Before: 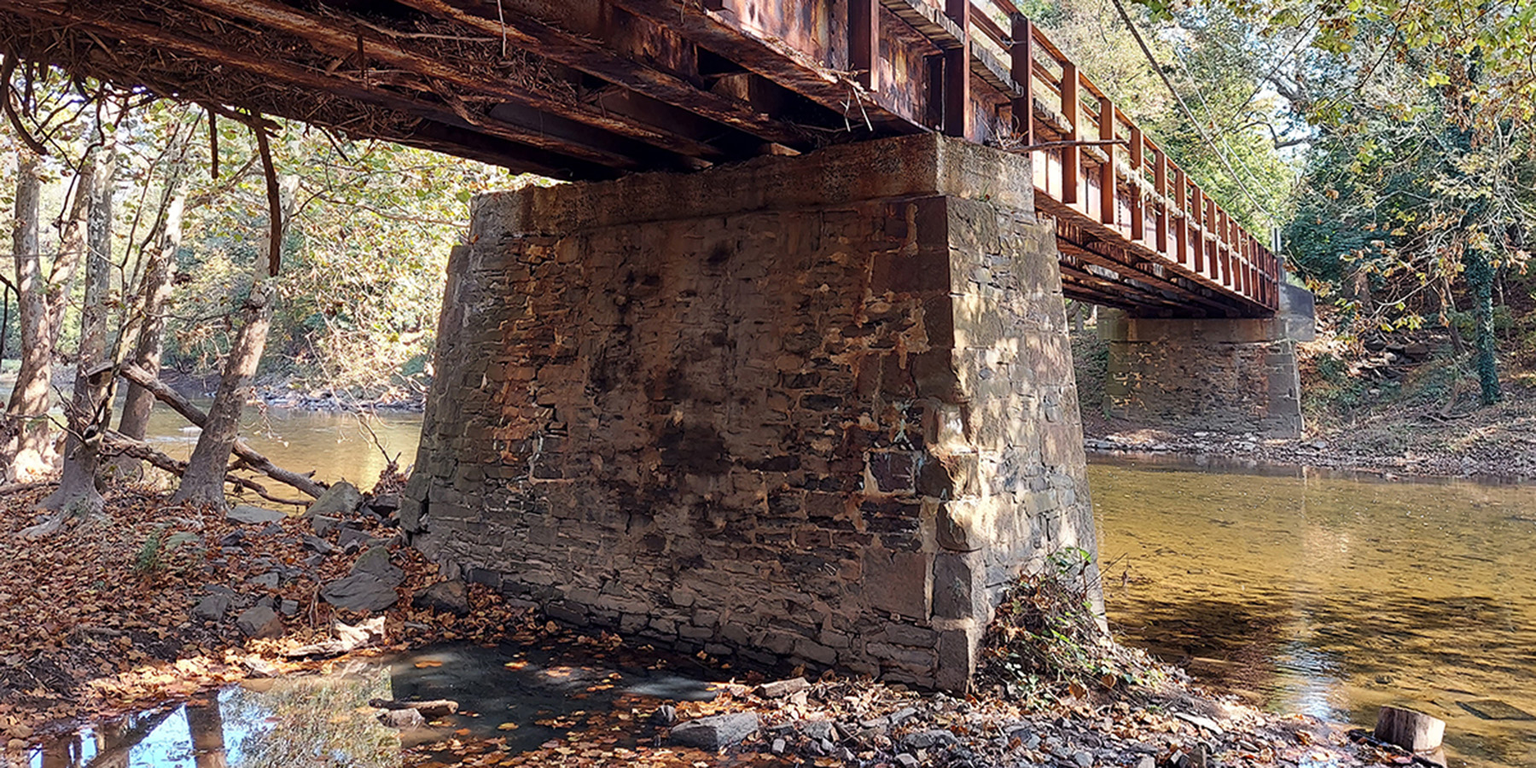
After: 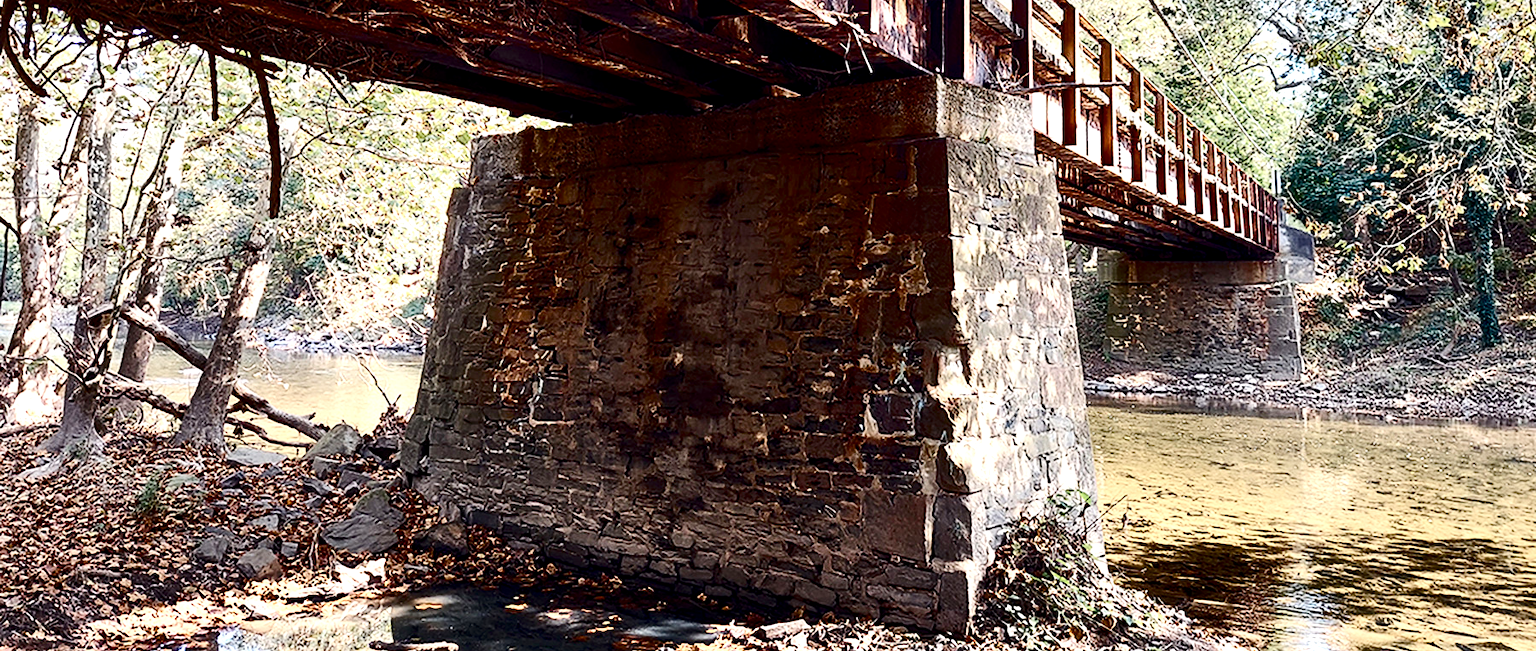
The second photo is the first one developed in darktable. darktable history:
crop: top 7.605%, bottom 7.461%
exposure: exposure 0.194 EV, compensate exposure bias true, compensate highlight preservation false
contrast brightness saturation: contrast 0.275
tone equalizer: -8 EV -0.386 EV, -7 EV -0.402 EV, -6 EV -0.324 EV, -5 EV -0.215 EV, -3 EV 0.23 EV, -2 EV 0.344 EV, -1 EV 0.395 EV, +0 EV 0.428 EV, edges refinement/feathering 500, mask exposure compensation -1.24 EV, preserve details no
color zones: curves: ch0 [(0, 0.558) (0.143, 0.548) (0.286, 0.447) (0.429, 0.259) (0.571, 0.5) (0.714, 0.5) (0.857, 0.593) (1, 0.558)]; ch1 [(0, 0.543) (0.01, 0.544) (0.12, 0.492) (0.248, 0.458) (0.5, 0.534) (0.748, 0.5) (0.99, 0.469) (1, 0.543)]; ch2 [(0, 0.507) (0.143, 0.522) (0.286, 0.505) (0.429, 0.5) (0.571, 0.5) (0.714, 0.5) (0.857, 0.5) (1, 0.507)]
local contrast: highlights 104%, shadows 102%, detail 119%, midtone range 0.2
color balance rgb: perceptual saturation grading › global saturation 20%, perceptual saturation grading › highlights -49.964%, perceptual saturation grading › shadows 25.666%, global vibrance 10.163%, saturation formula JzAzBz (2021)
